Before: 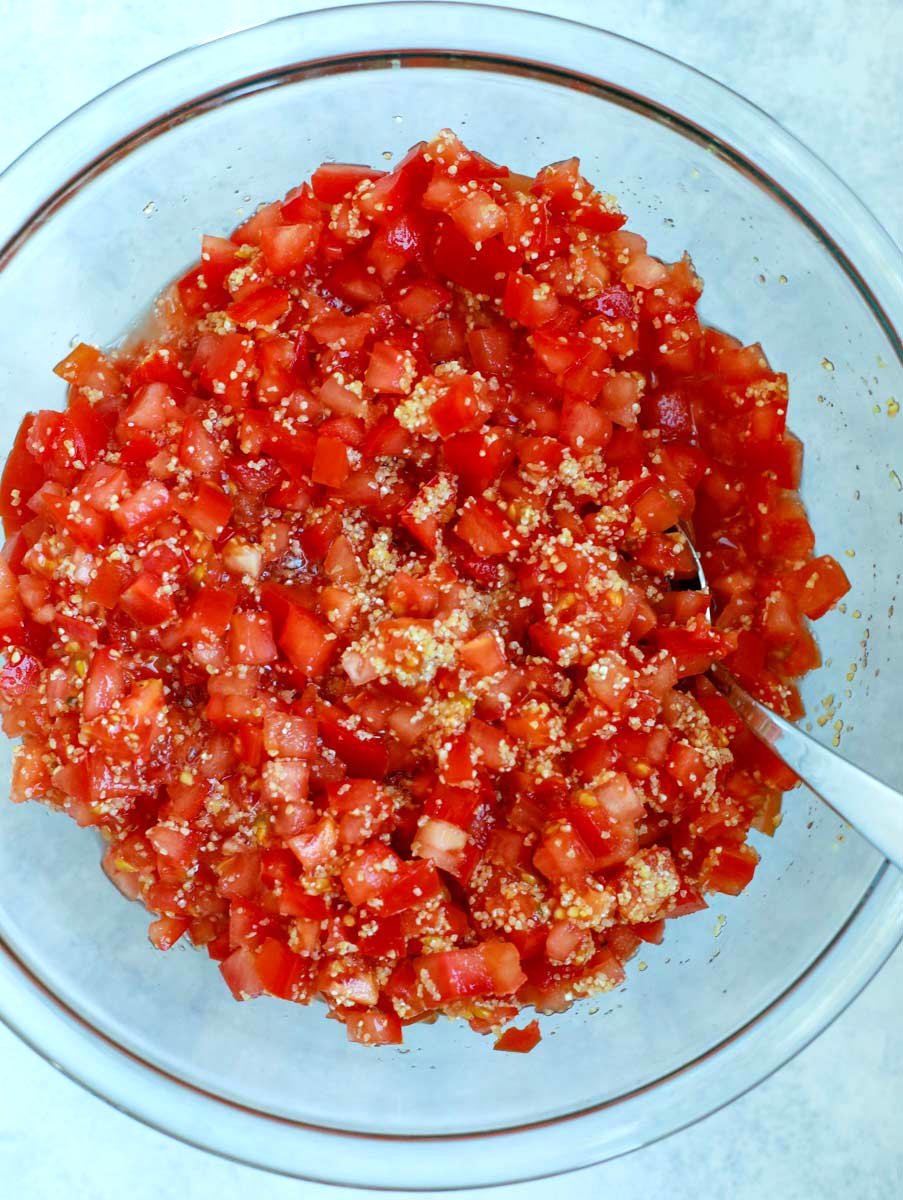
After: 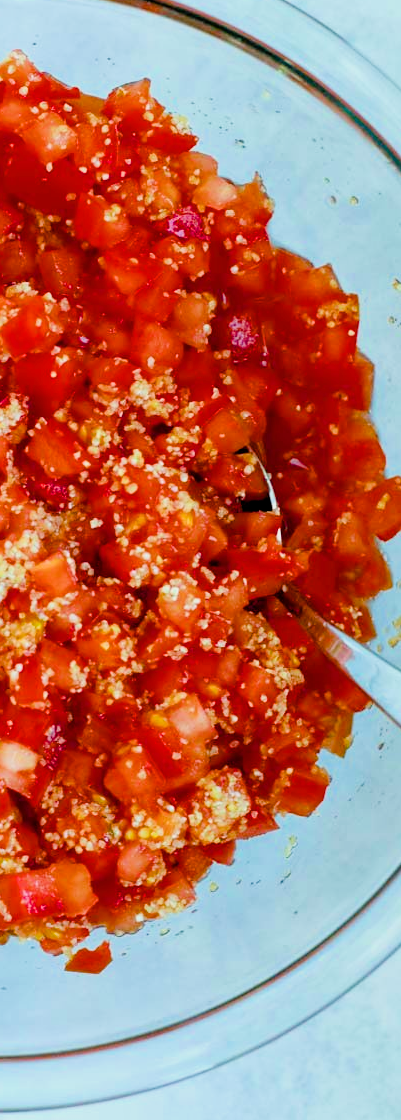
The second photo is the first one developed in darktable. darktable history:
filmic rgb: black relative exposure -7.6 EV, white relative exposure 4.64 EV, target black luminance 0%, hardness 3.56, latitude 50.47%, contrast 1.031, highlights saturation mix 9.87%, shadows ↔ highlights balance -0.176%
crop: left 47.612%, top 6.635%, right 7.925%
color balance rgb: linear chroma grading › global chroma 8.879%, perceptual saturation grading › global saturation 20%, perceptual saturation grading › highlights -25.353%, perceptual saturation grading › shadows 24.37%, perceptual brilliance grading › global brilliance 12.758%, global vibrance 20%
